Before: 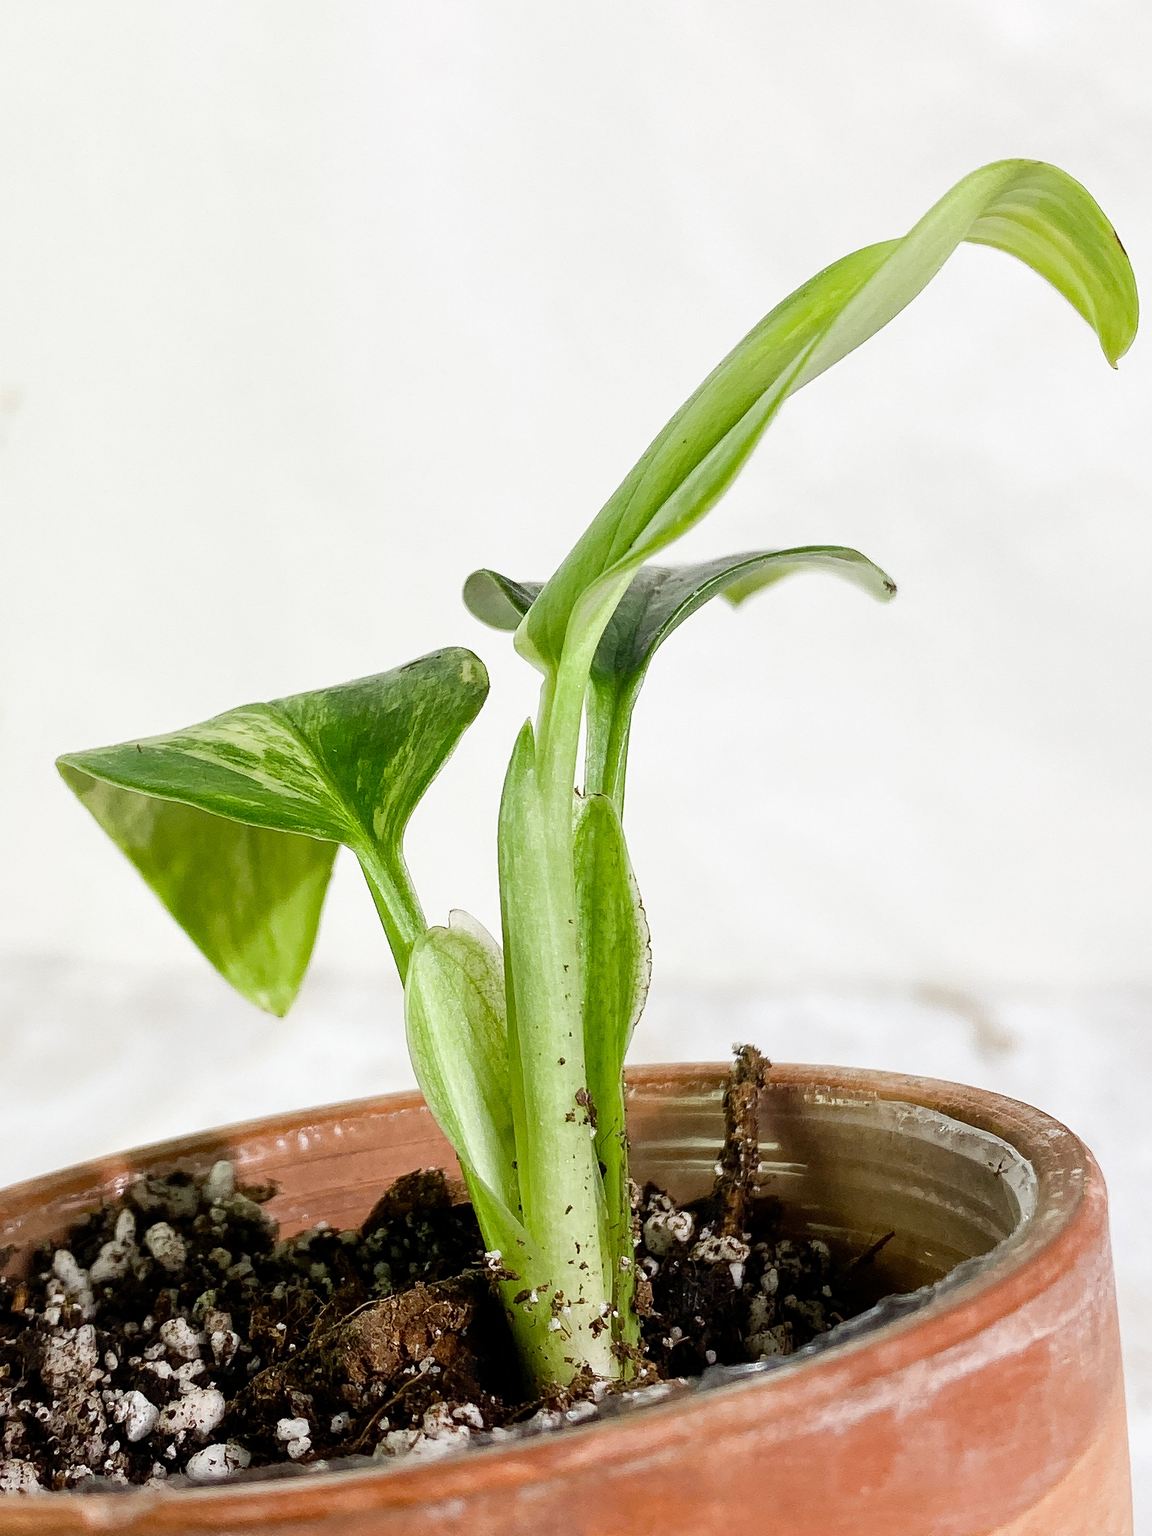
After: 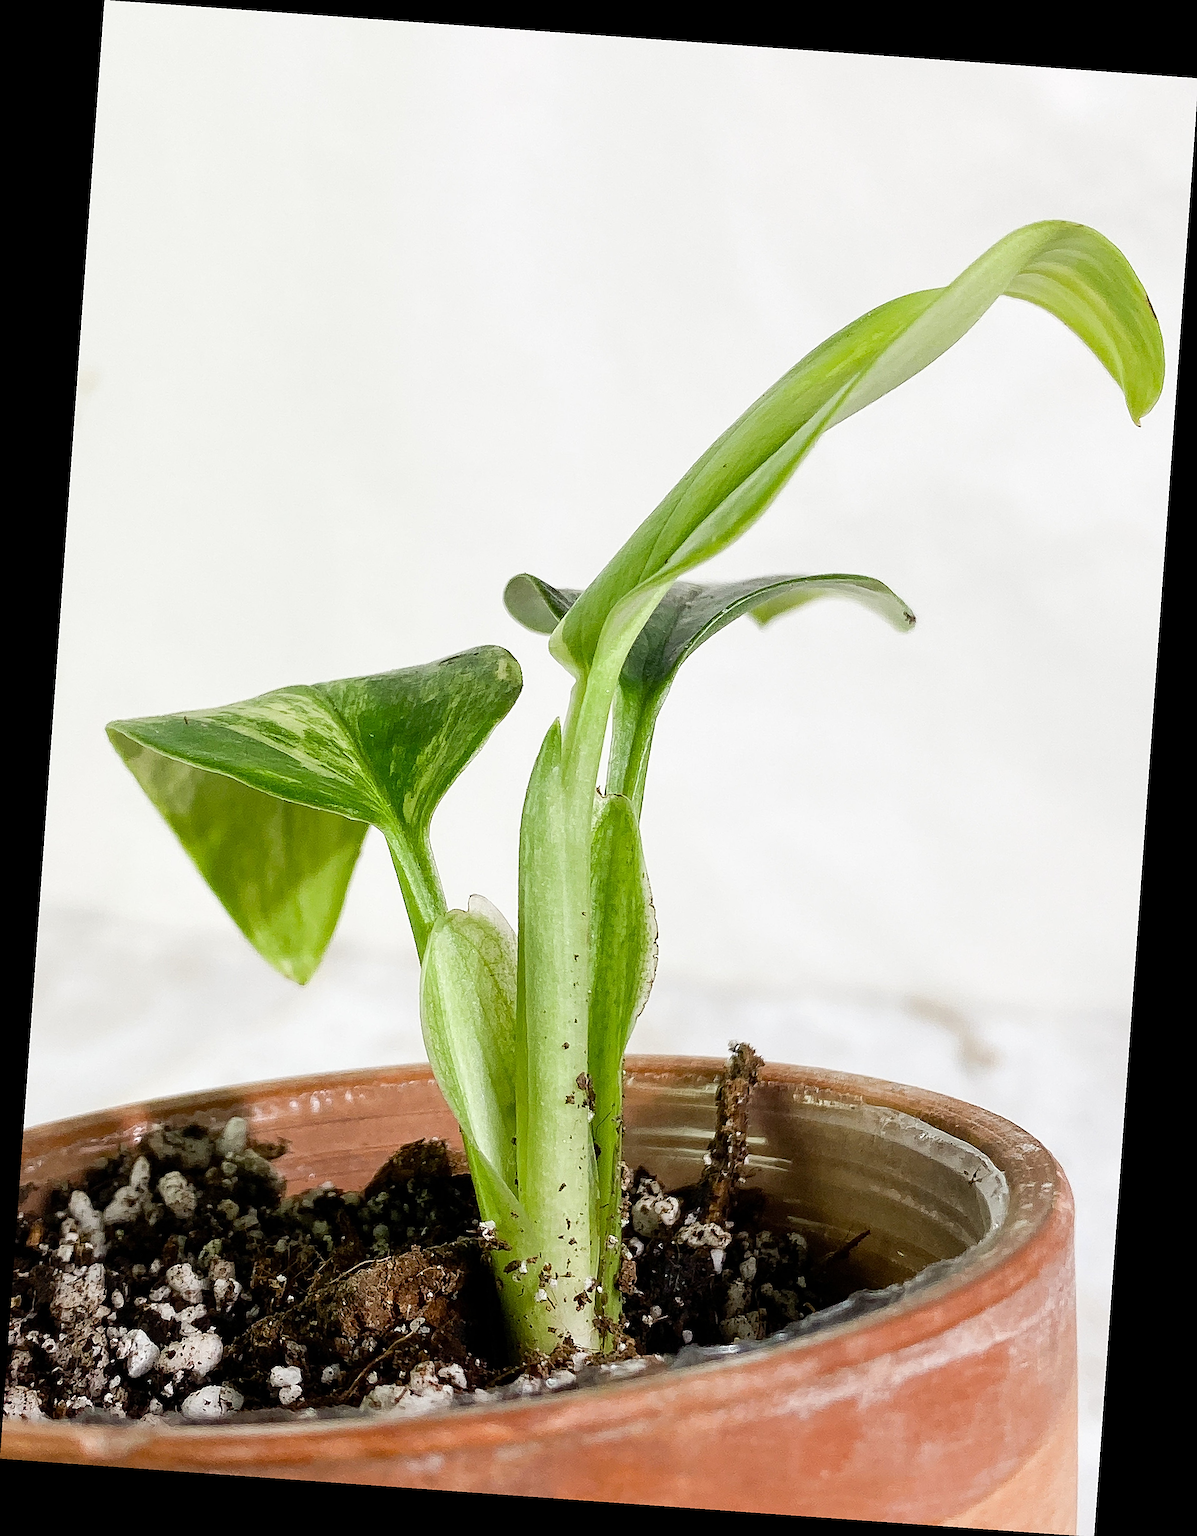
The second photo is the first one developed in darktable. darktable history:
exposure: compensate highlight preservation false
rotate and perspective: rotation 4.1°, automatic cropping off
sharpen: on, module defaults
